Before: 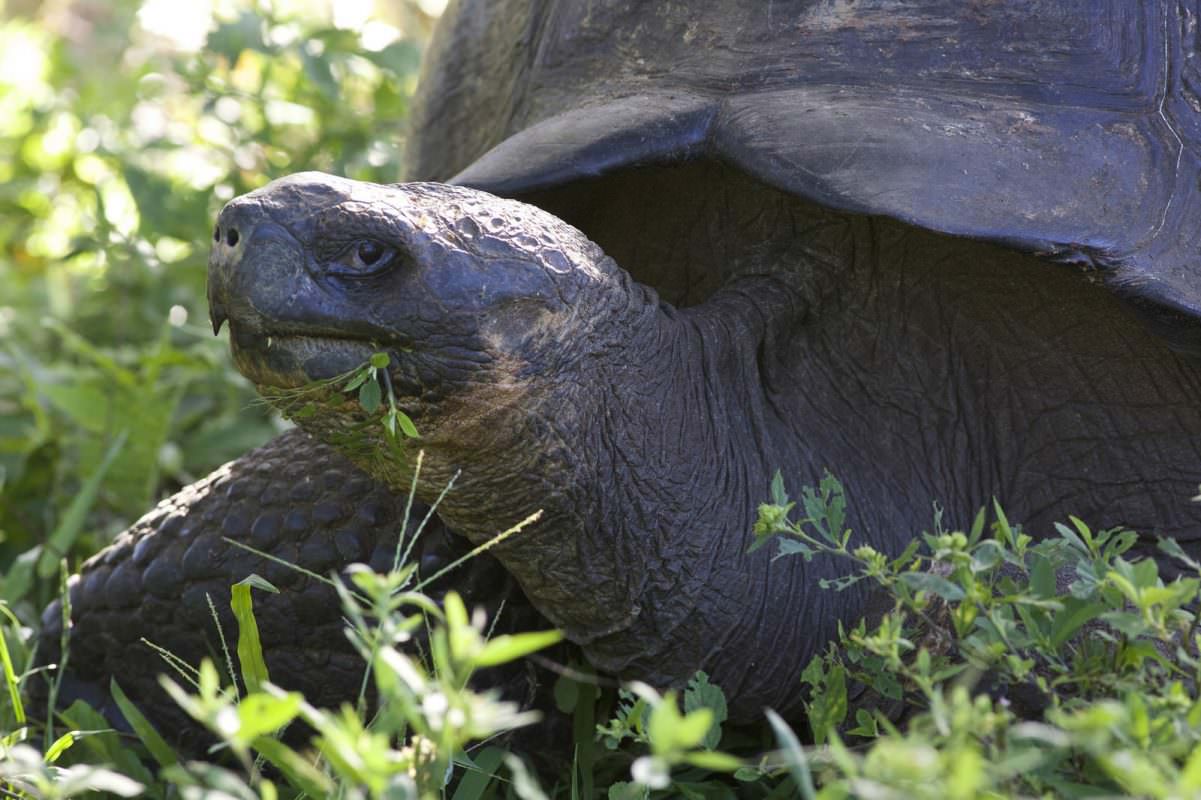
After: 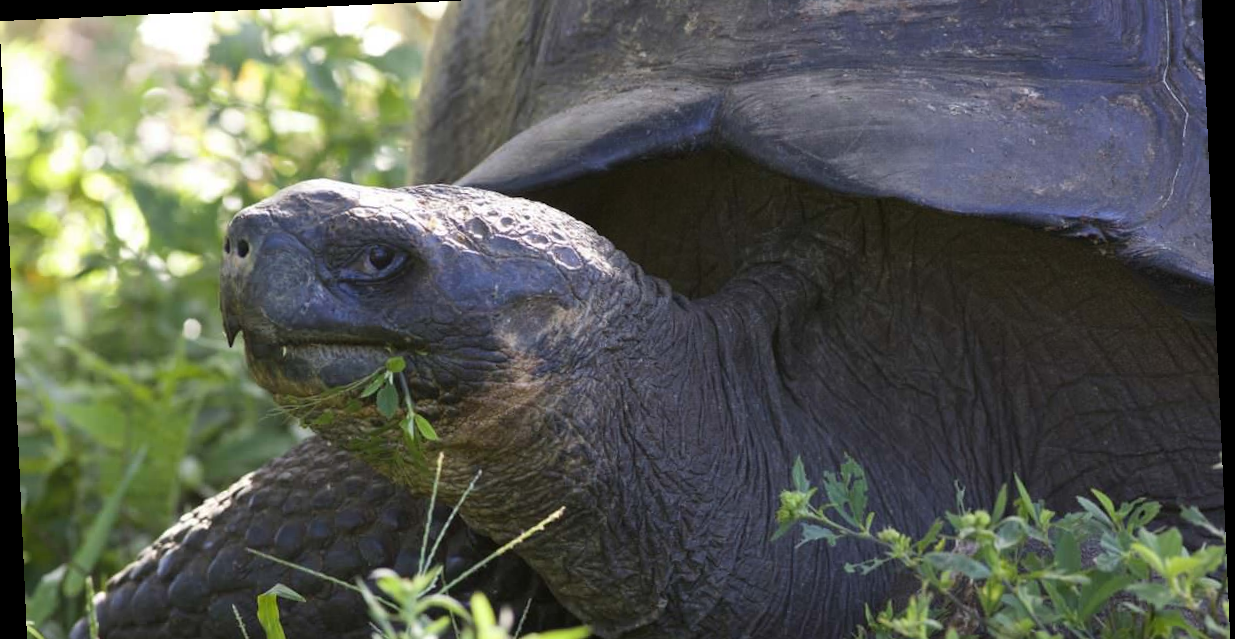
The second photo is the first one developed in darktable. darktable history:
crop: top 3.857%, bottom 21.132%
rotate and perspective: rotation -2.56°, automatic cropping off
color balance rgb: perceptual saturation grading › global saturation -1%
